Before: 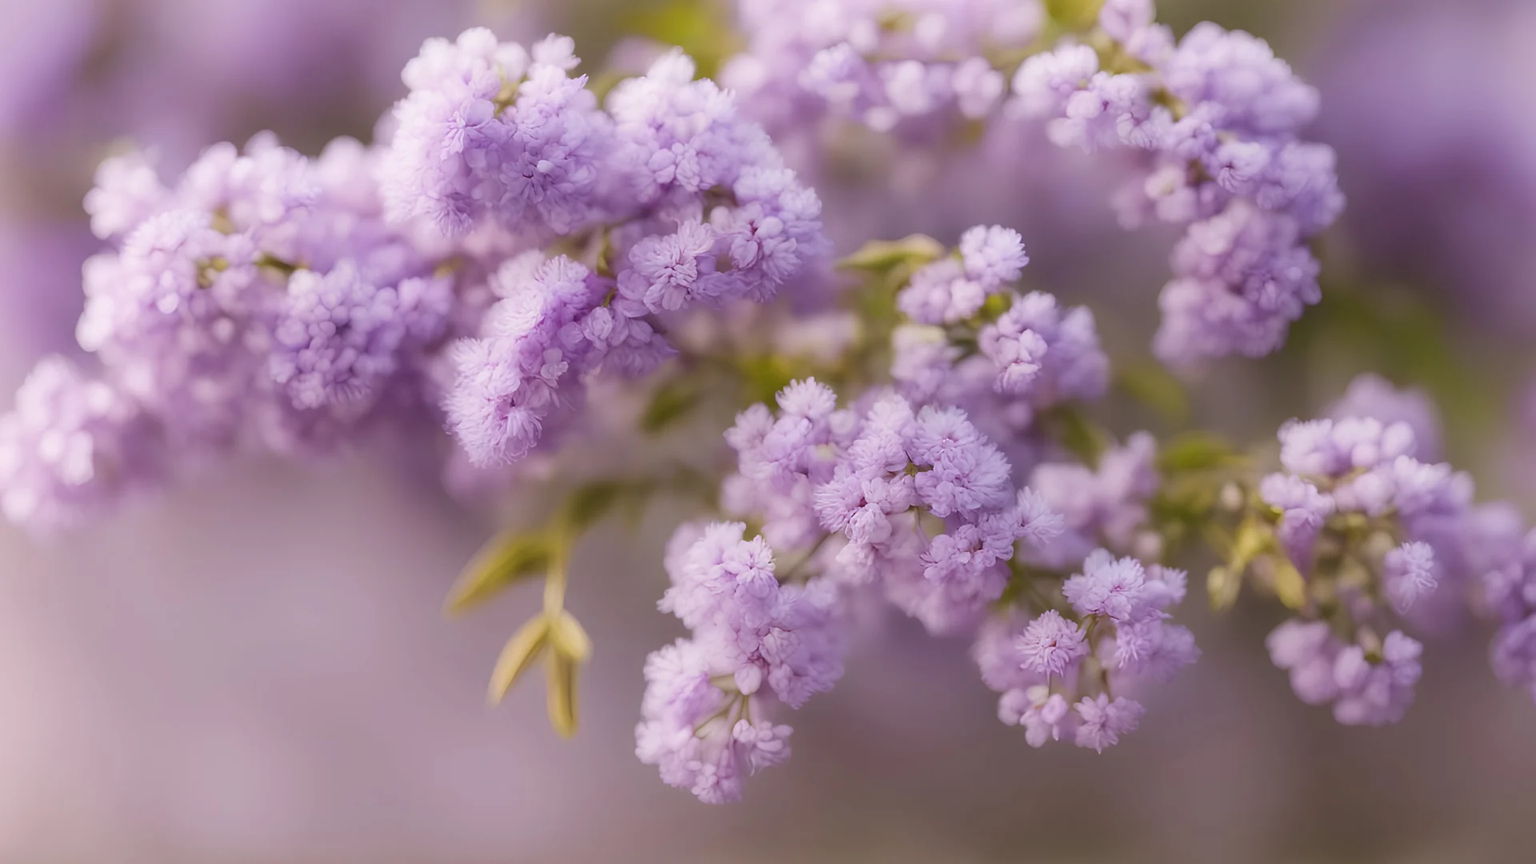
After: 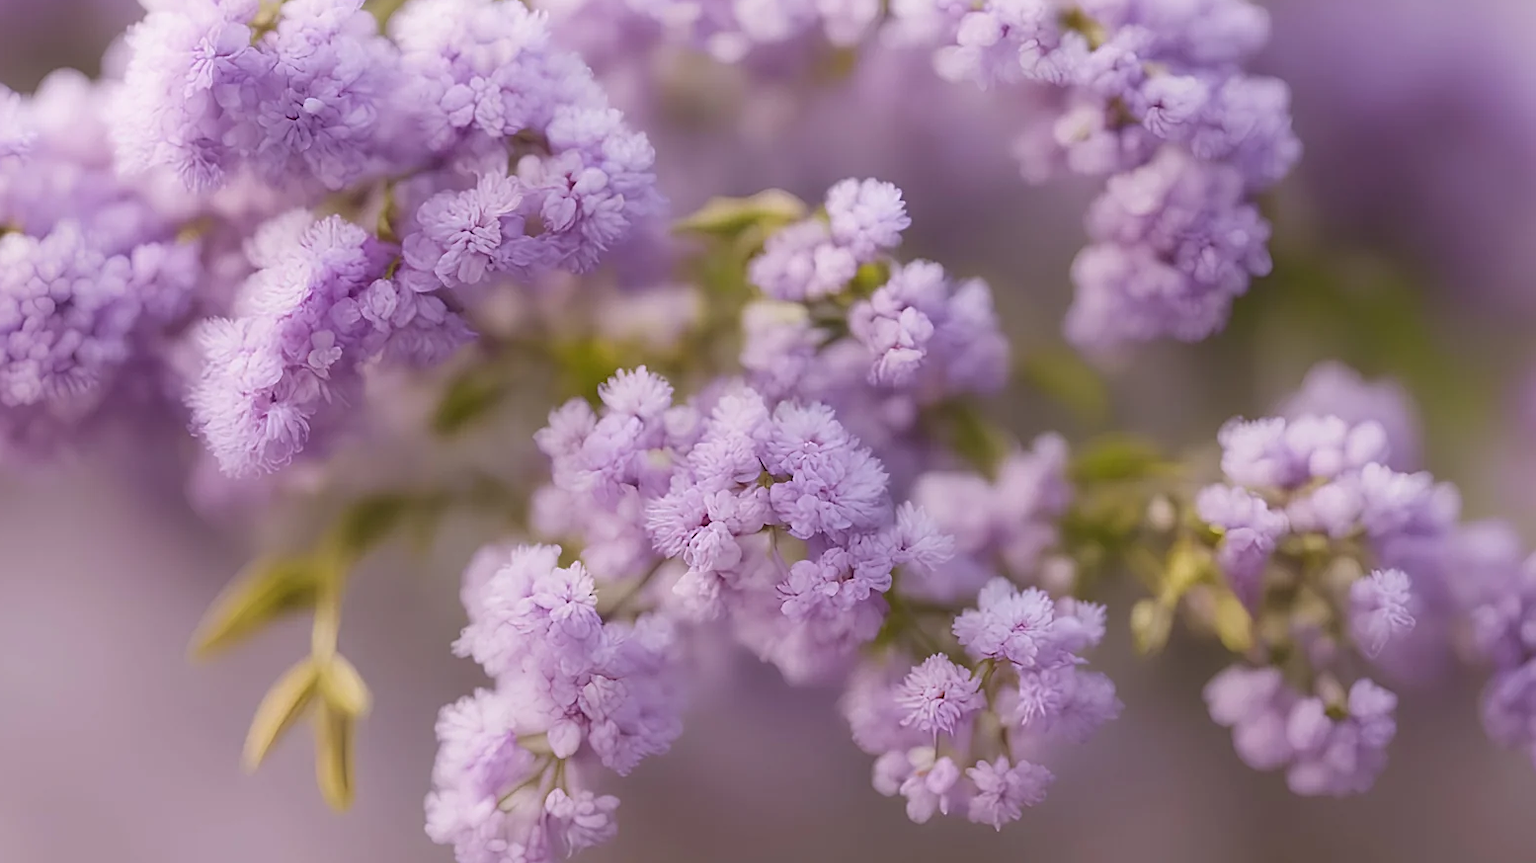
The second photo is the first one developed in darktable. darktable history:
sharpen: radius 2.526, amount 0.324
crop: left 18.983%, top 9.386%, right 0.001%, bottom 9.6%
